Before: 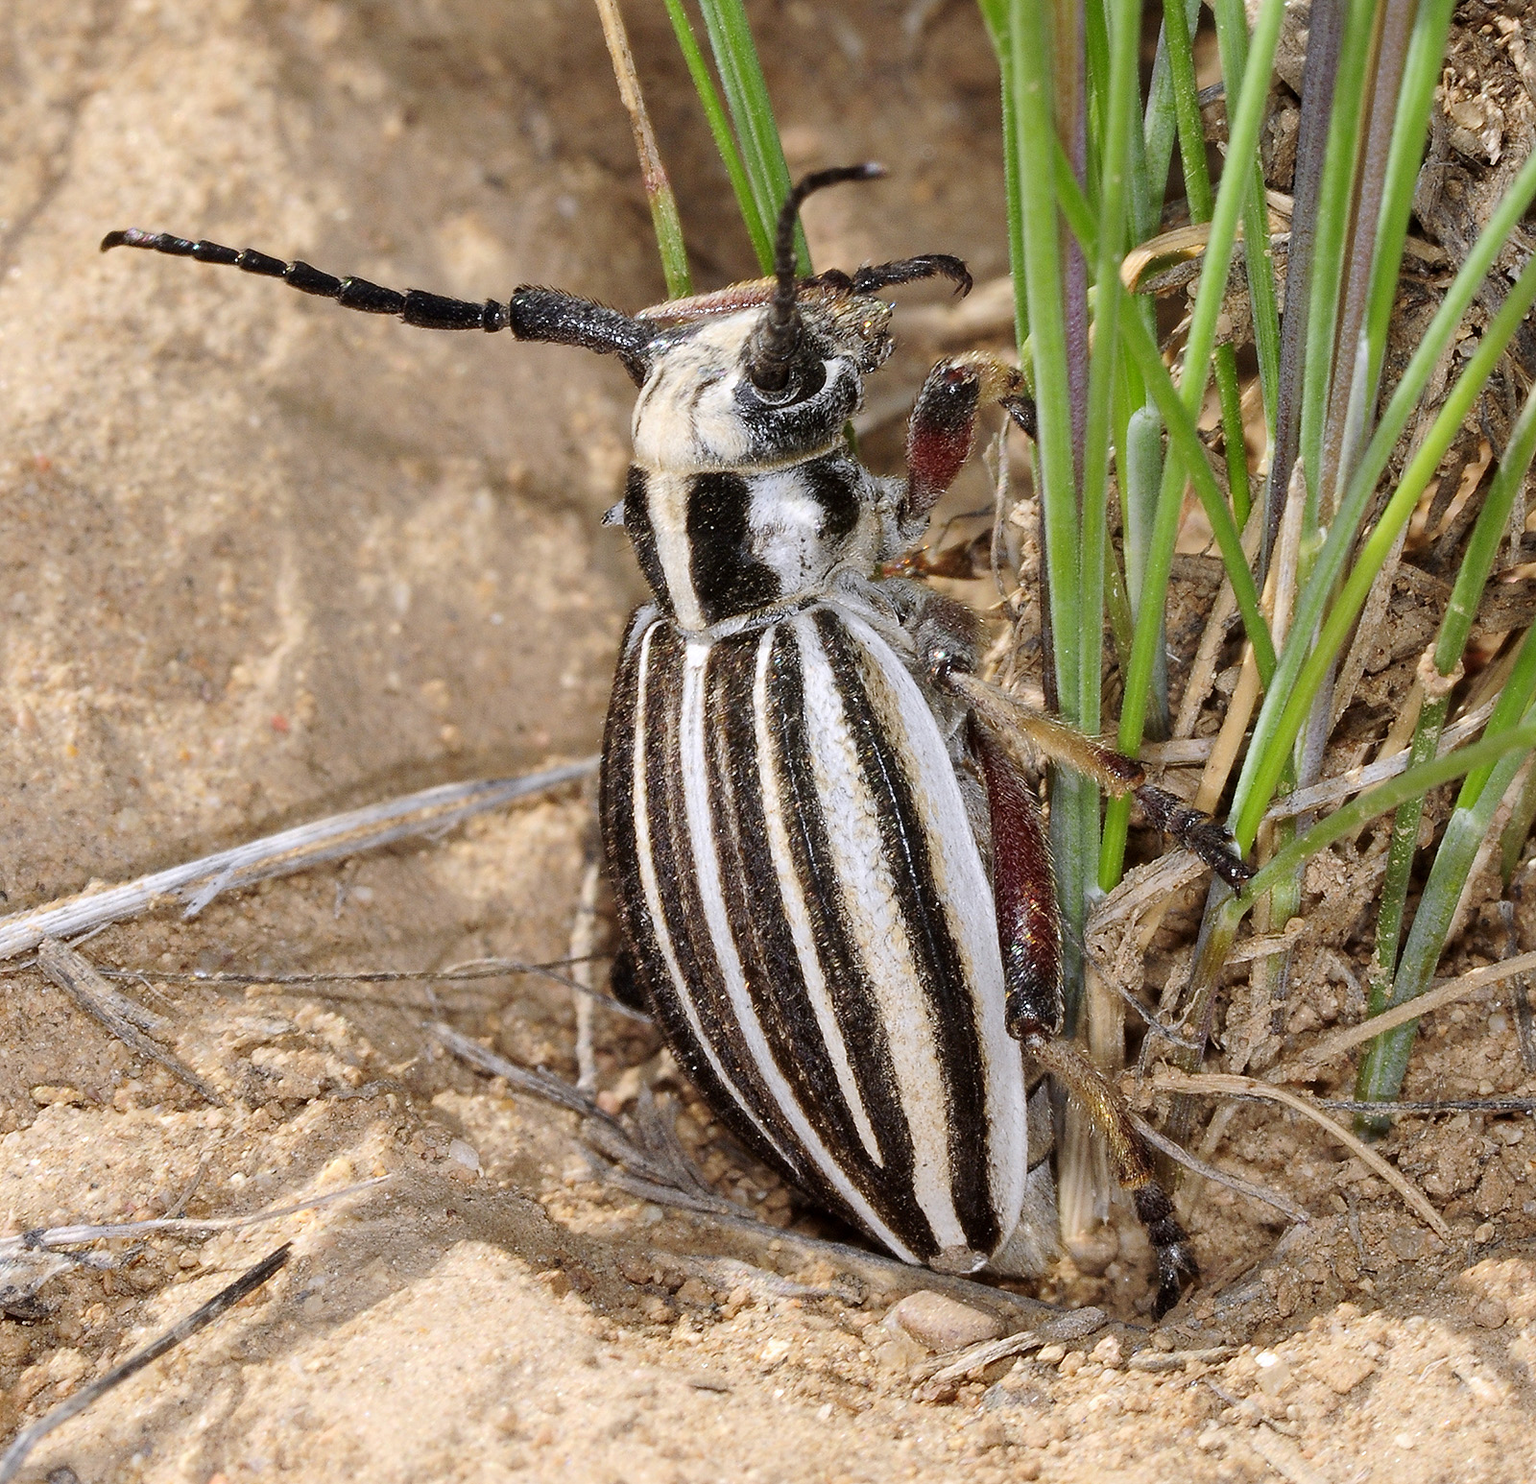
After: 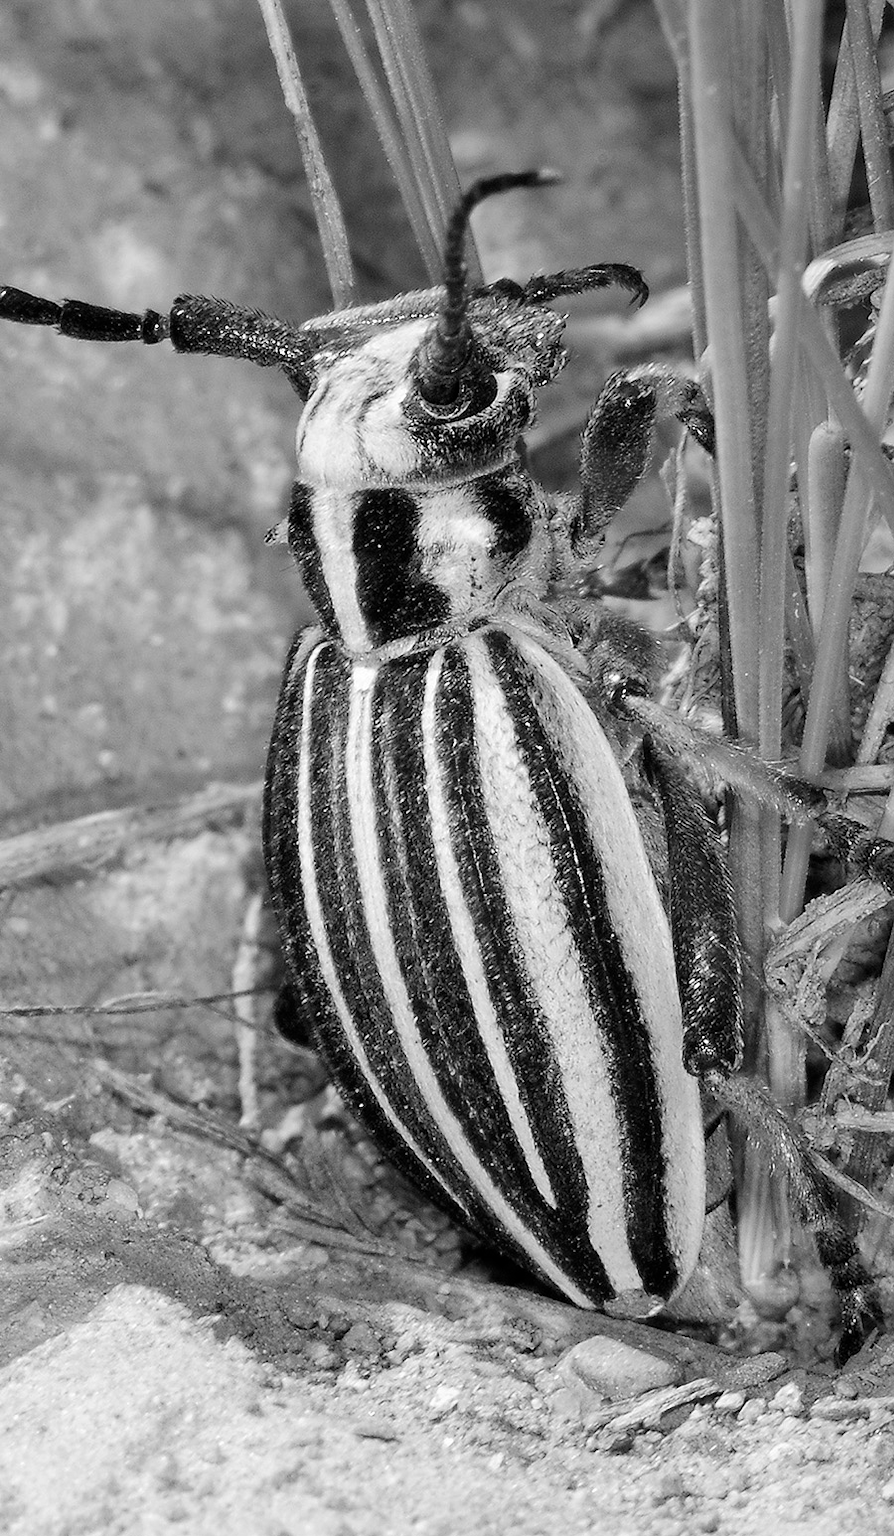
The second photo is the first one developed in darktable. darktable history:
monochrome: on, module defaults
crop and rotate: left 22.516%, right 21.234%
